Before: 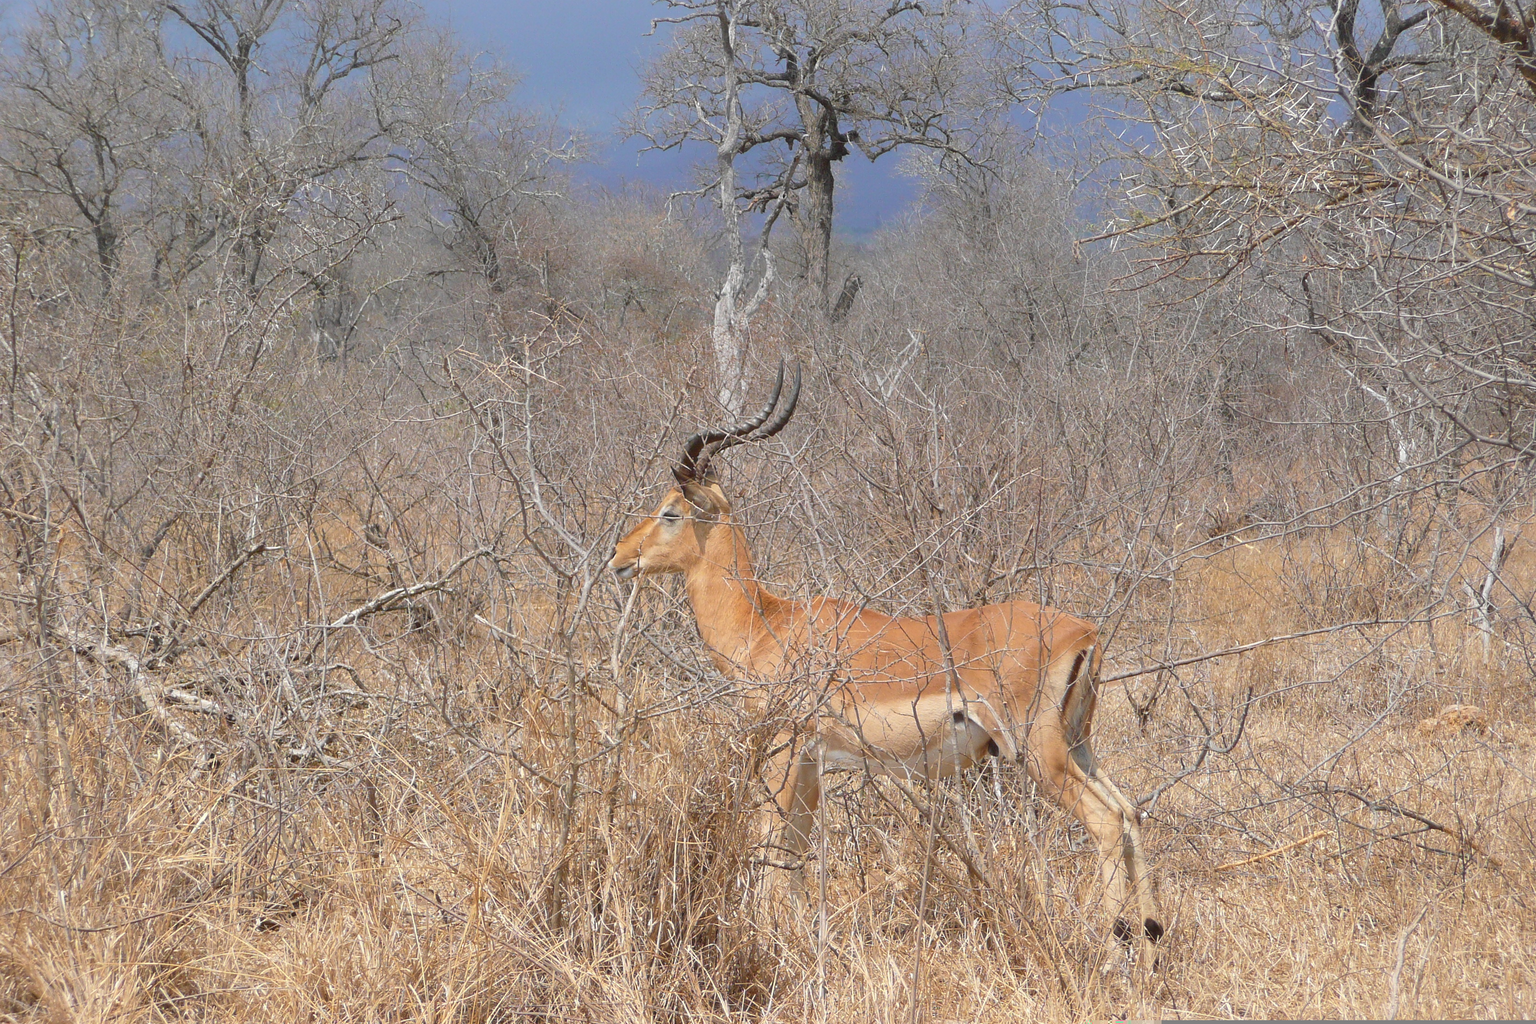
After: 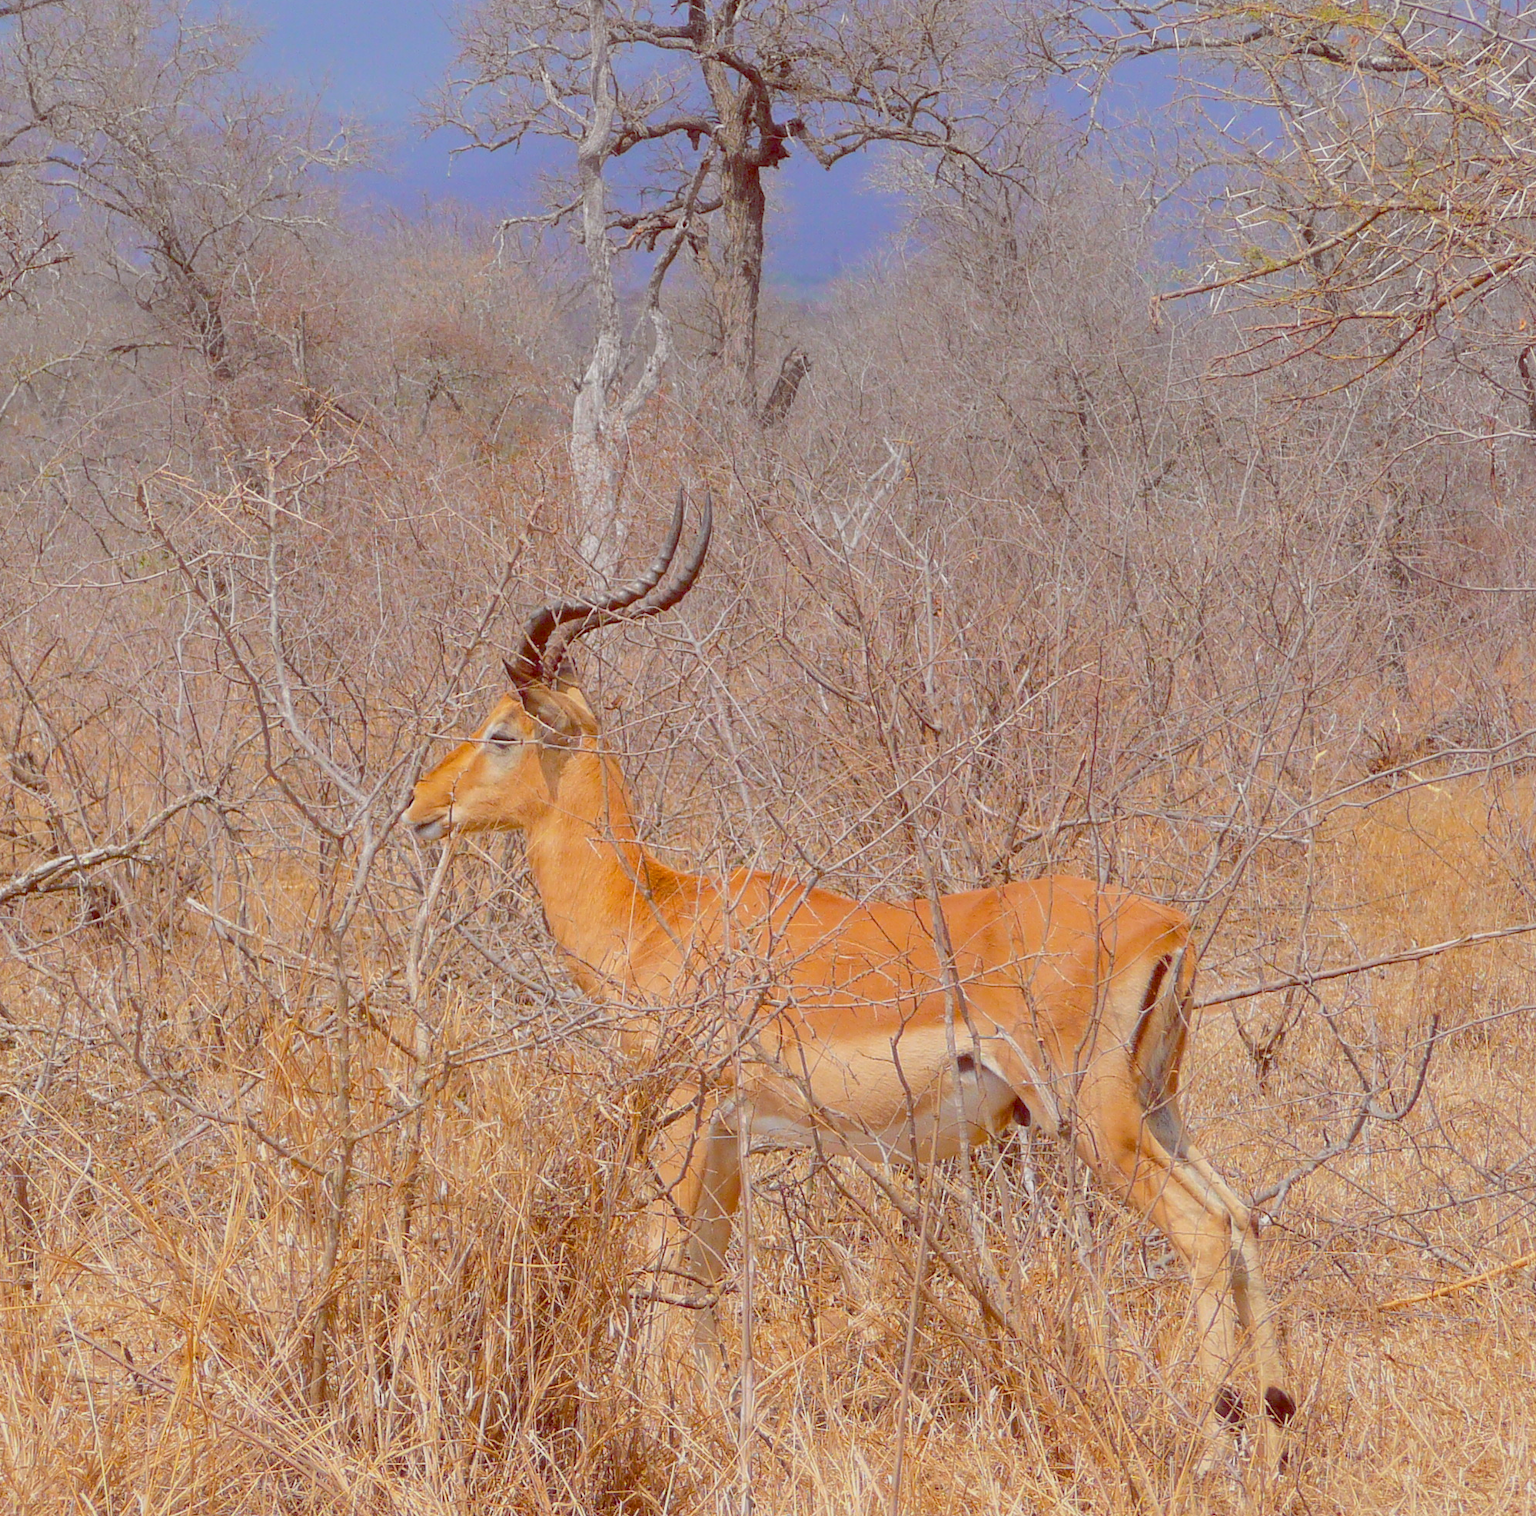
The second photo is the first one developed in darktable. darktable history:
crop and rotate: left 23.361%, top 5.621%, right 14.507%, bottom 2.359%
local contrast: highlights 104%, shadows 97%, detail 119%, midtone range 0.2
color balance rgb: global offset › luminance -0.22%, global offset › chroma 0.263%, perceptual saturation grading › global saturation 31.311%, perceptual brilliance grading › highlights 7.165%, perceptual brilliance grading › mid-tones 17.438%, perceptual brilliance grading › shadows -5.417%, contrast -29.771%
